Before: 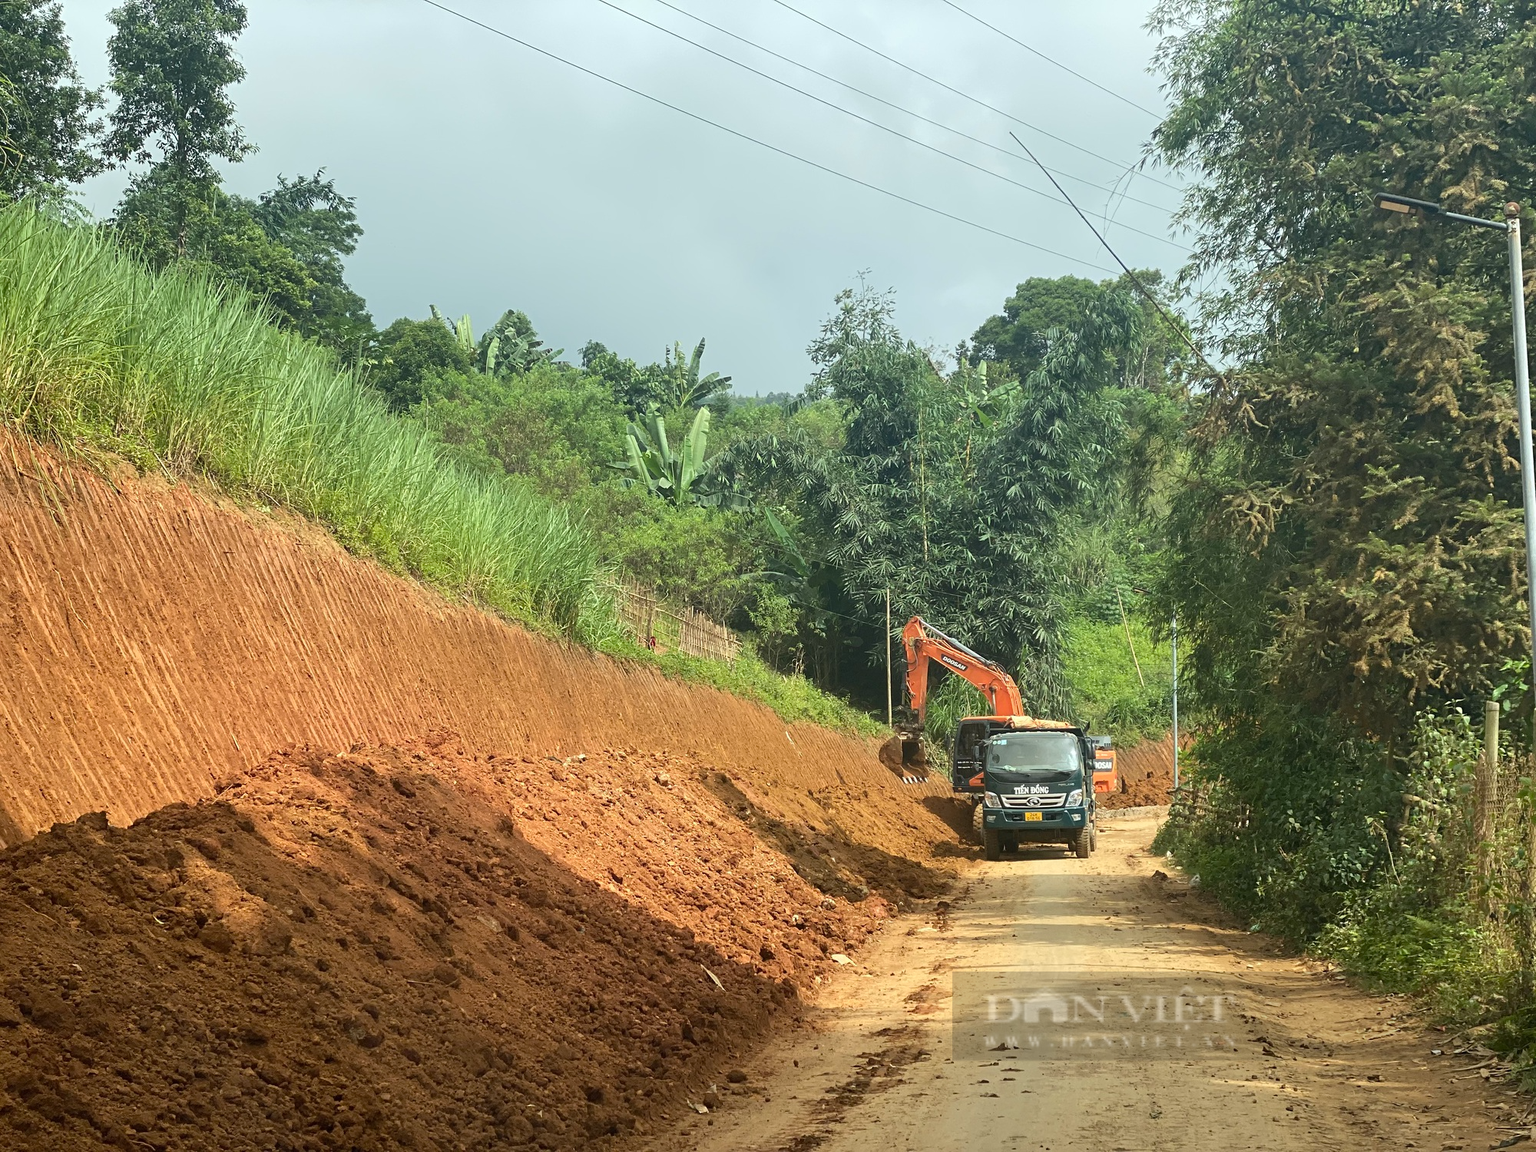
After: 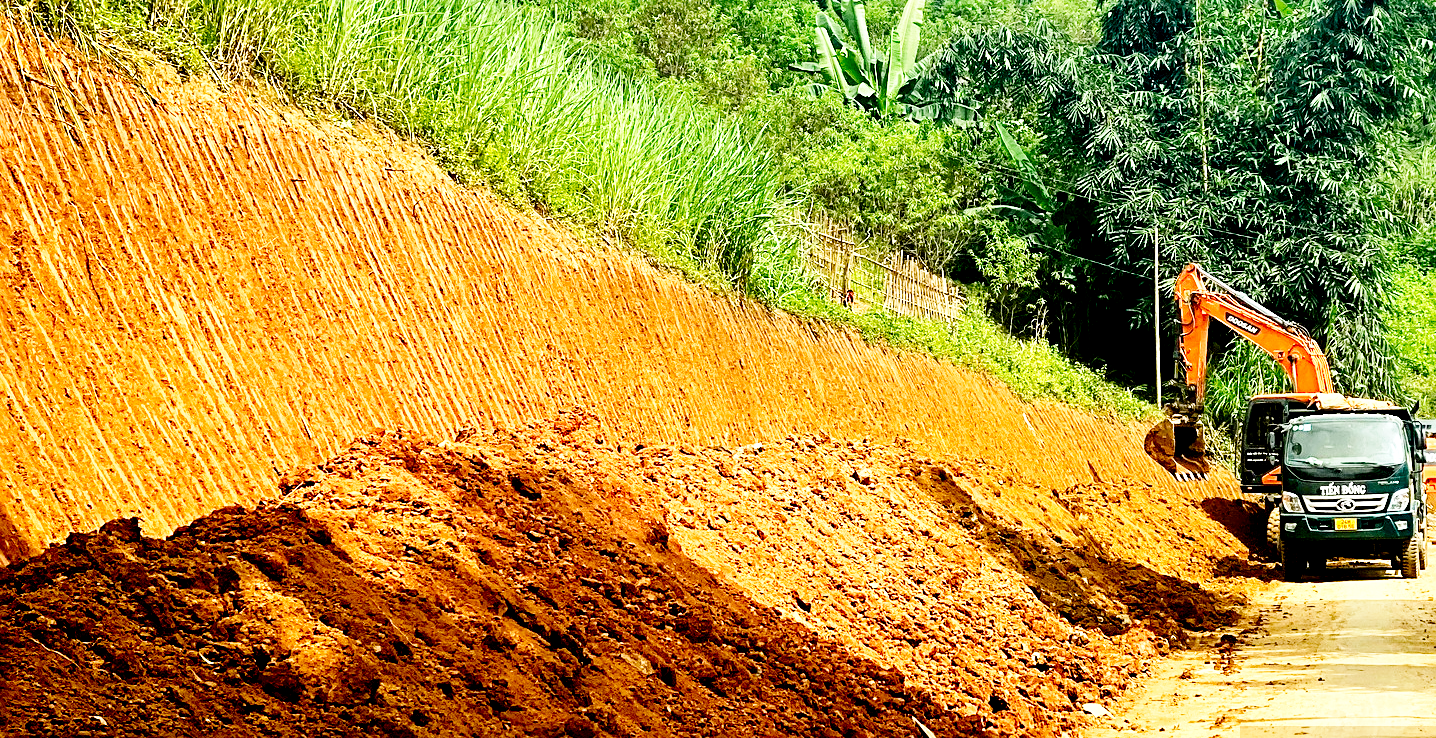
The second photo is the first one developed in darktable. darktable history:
crop: top 35.988%, right 28.151%, bottom 14.805%
color correction: highlights b* -0.02, saturation 1.07
exposure: black level correction 0.039, exposure 0.499 EV, compensate highlight preservation false
base curve: curves: ch0 [(0, 0) (0.579, 0.807) (1, 1)], preserve colors none
tone curve: curves: ch0 [(0, 0) (0.106, 0.026) (0.275, 0.155) (0.392, 0.314) (0.513, 0.481) (0.657, 0.667) (1, 1)]; ch1 [(0, 0) (0.5, 0.511) (0.536, 0.579) (0.587, 0.69) (1, 1)]; ch2 [(0, 0) (0.5, 0.5) (0.55, 0.552) (0.625, 0.699) (1, 1)], preserve colors none
sharpen: radius 2.503, amount 0.337
